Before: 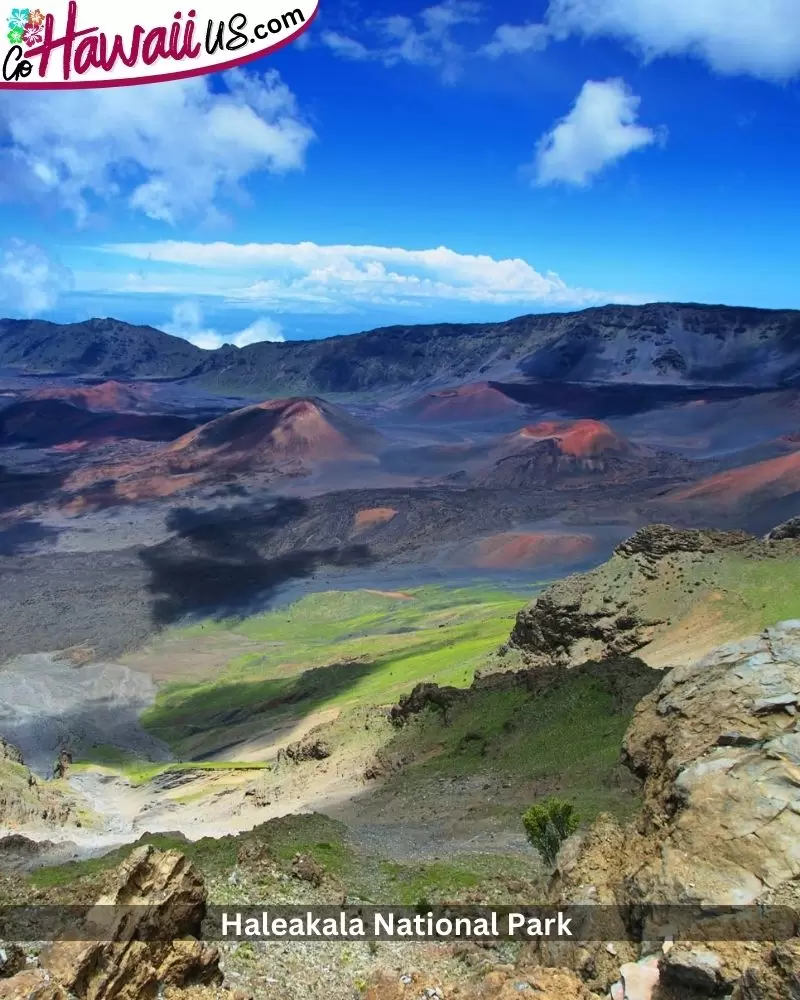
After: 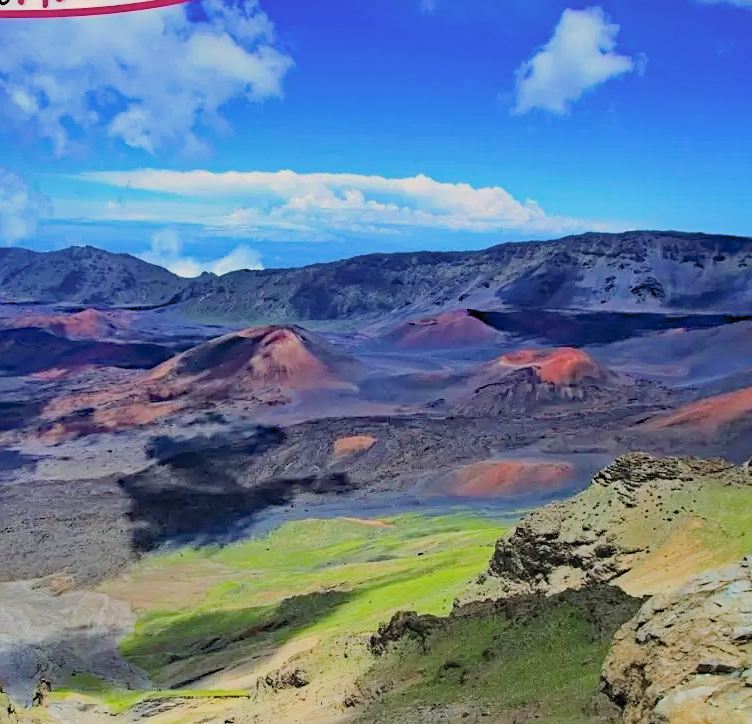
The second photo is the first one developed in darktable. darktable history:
haze removal: strength 0.527, distance 0.924, compatibility mode true, adaptive false
exposure: exposure 0.299 EV, compensate highlight preservation false
shadows and highlights: on, module defaults
filmic rgb: black relative exposure -7.65 EV, white relative exposure 4.56 EV, hardness 3.61
sharpen: amount 0.211
contrast brightness saturation: brightness 0.12
crop: left 2.701%, top 7.296%, right 3.259%, bottom 20.272%
